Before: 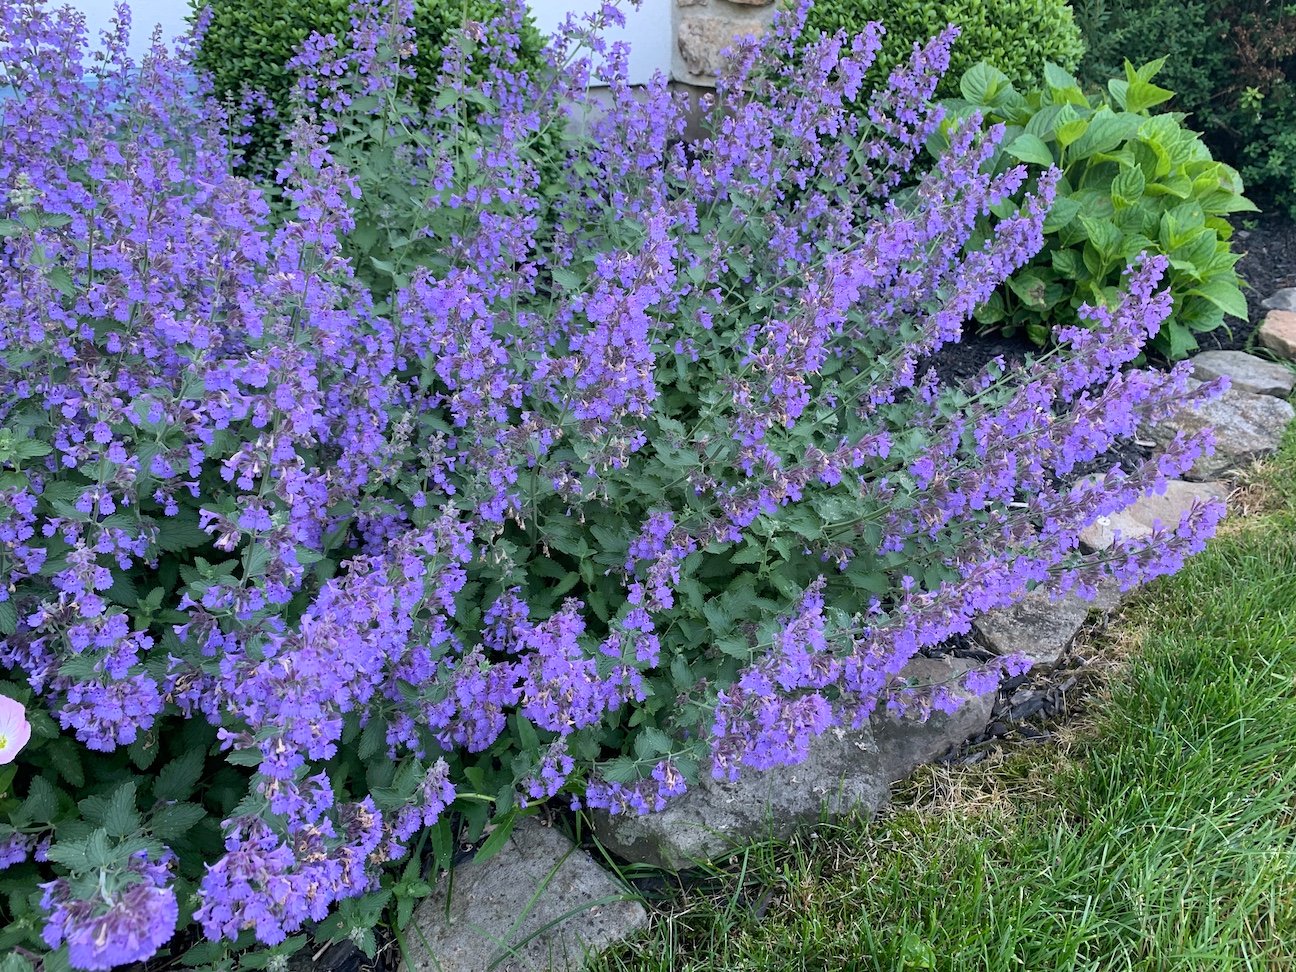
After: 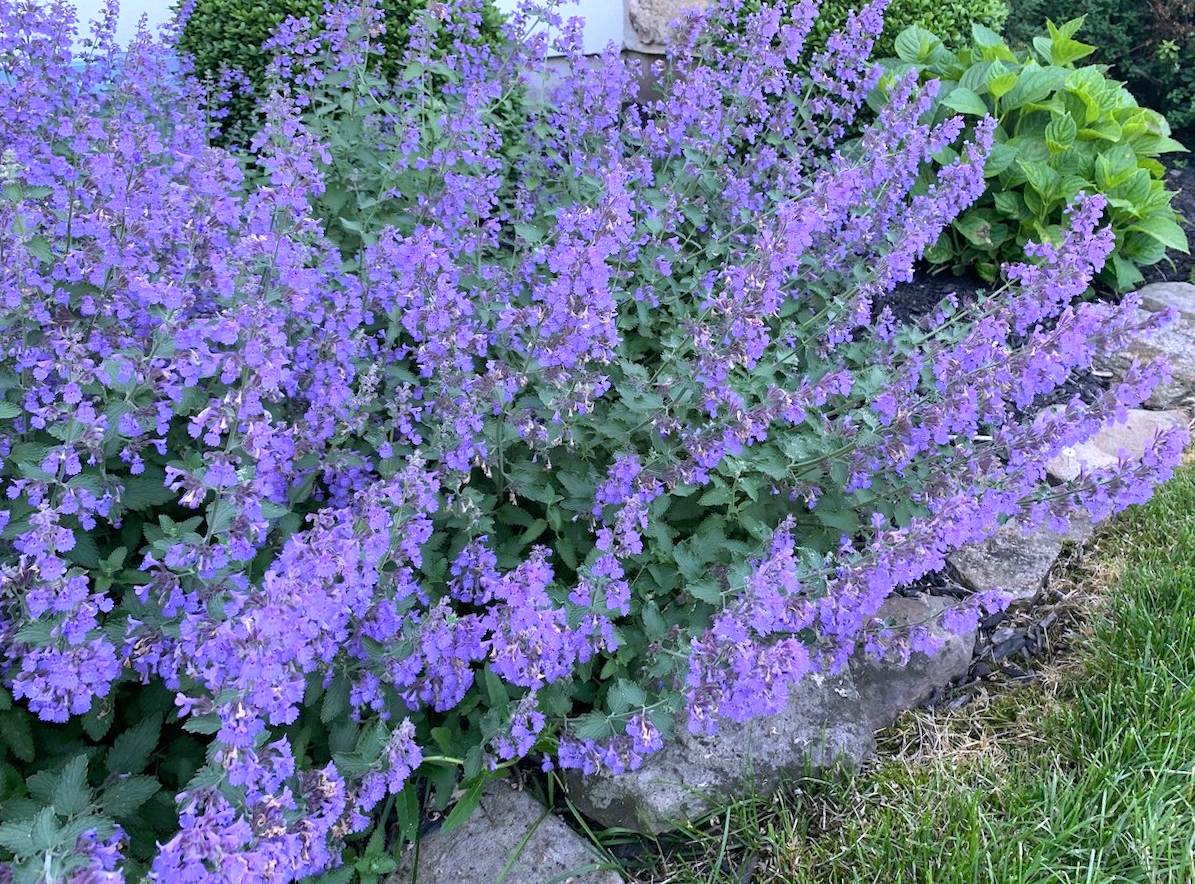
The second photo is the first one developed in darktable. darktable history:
crop: top 0.448%, right 0.264%, bottom 5.045%
white balance: red 1.004, blue 1.096
exposure: exposure 0.236 EV, compensate highlight preservation false
rotate and perspective: rotation -1.68°, lens shift (vertical) -0.146, crop left 0.049, crop right 0.912, crop top 0.032, crop bottom 0.96
